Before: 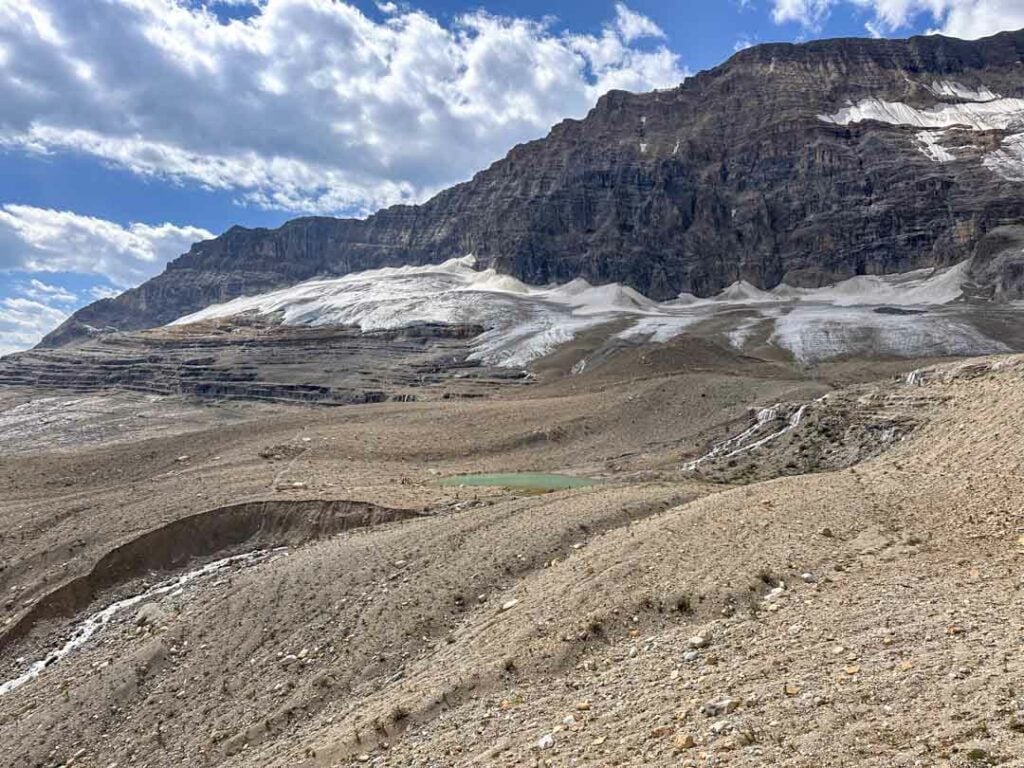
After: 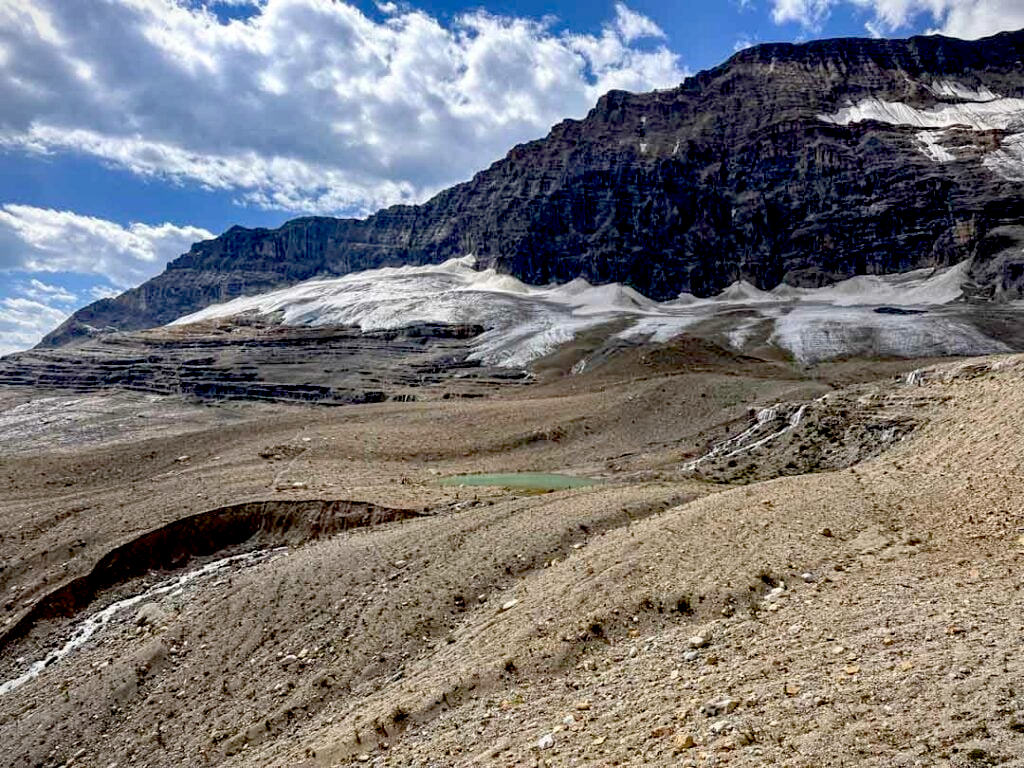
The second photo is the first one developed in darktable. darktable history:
exposure: black level correction 0.048, exposure 0.012 EV, compensate highlight preservation false
vignetting: fall-off start 97.26%, fall-off radius 78.2%, width/height ratio 1.116
